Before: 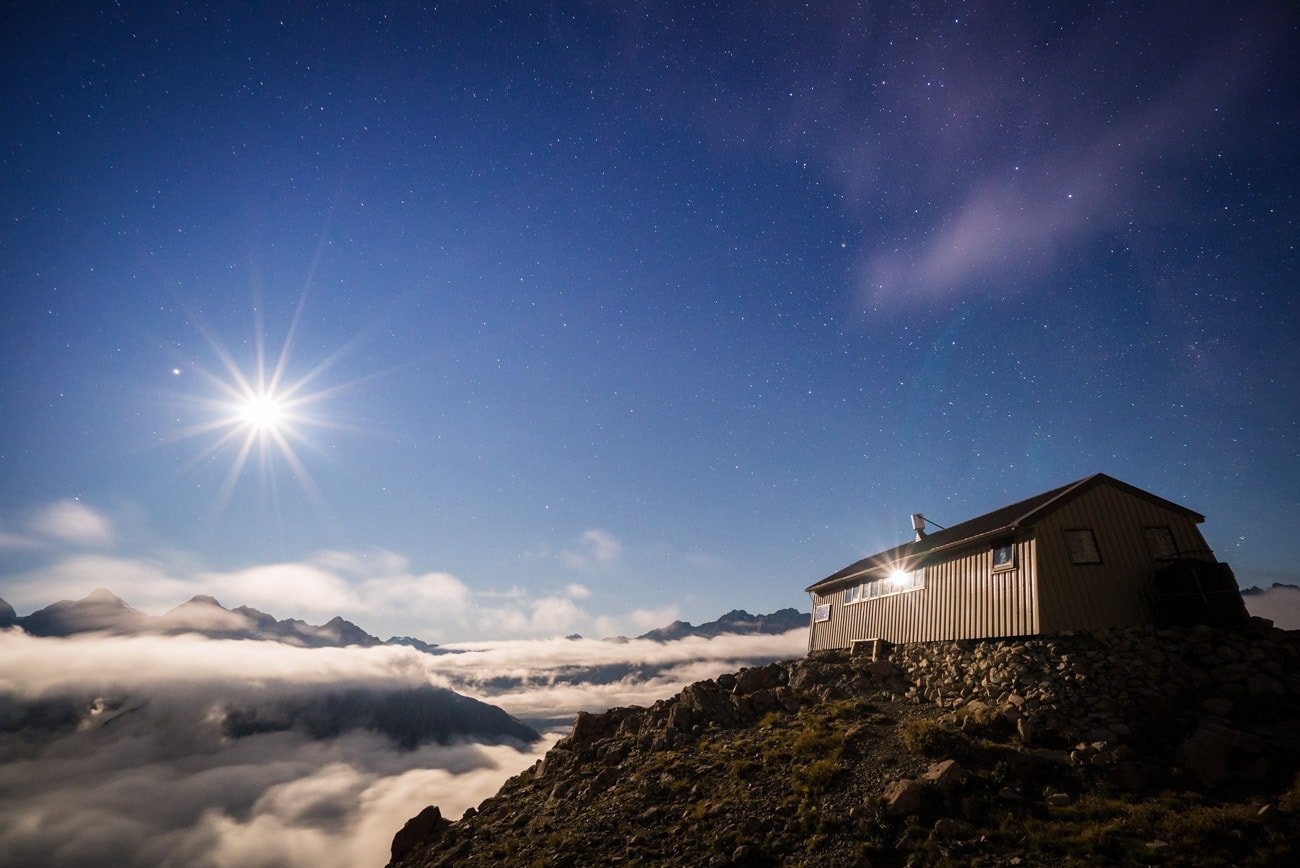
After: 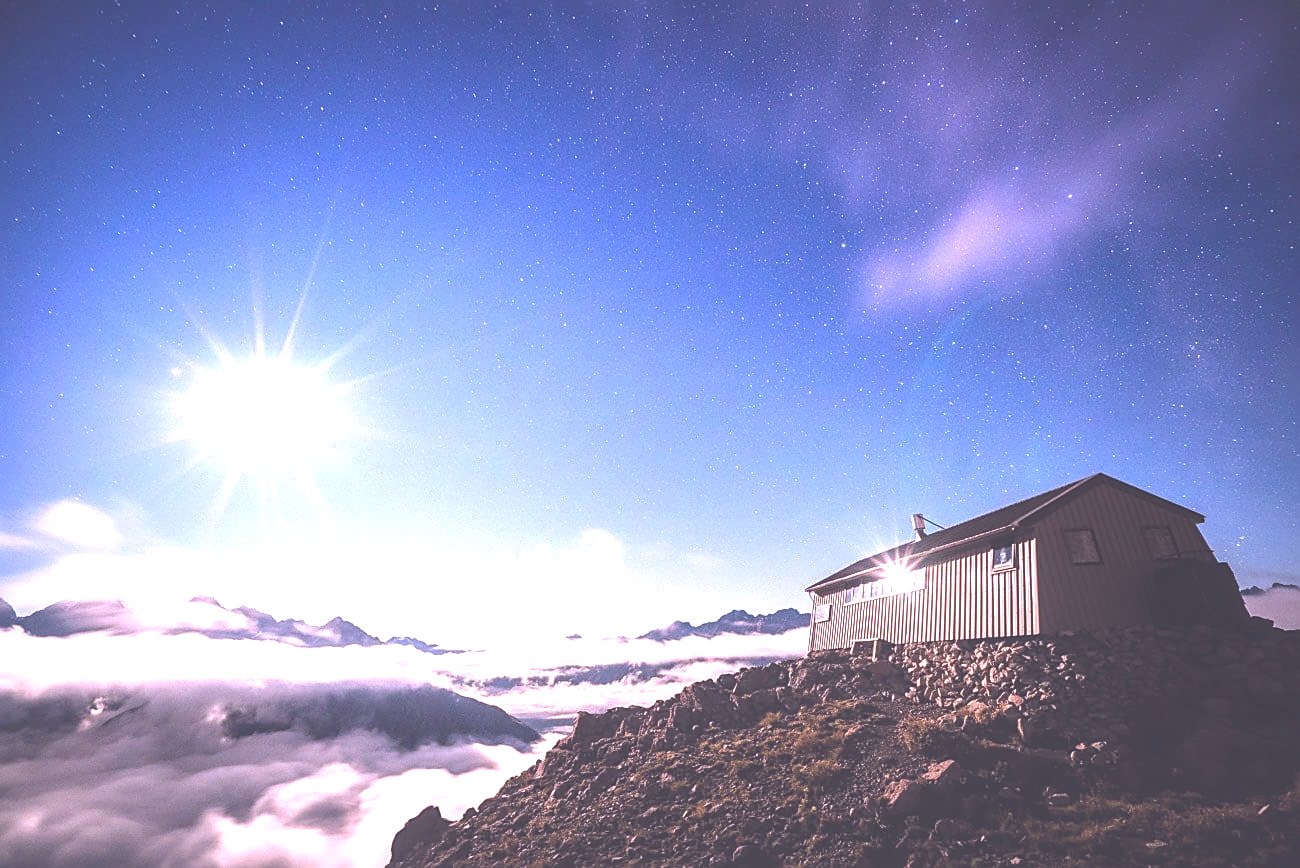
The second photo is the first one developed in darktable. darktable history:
exposure: black level correction -0.023, exposure 1.394 EV, compensate highlight preservation false
local contrast: on, module defaults
levels: black 8.5%, levels [0, 0.492, 0.984]
sharpen: on, module defaults
color correction: highlights a* 15.18, highlights b* -24.29
